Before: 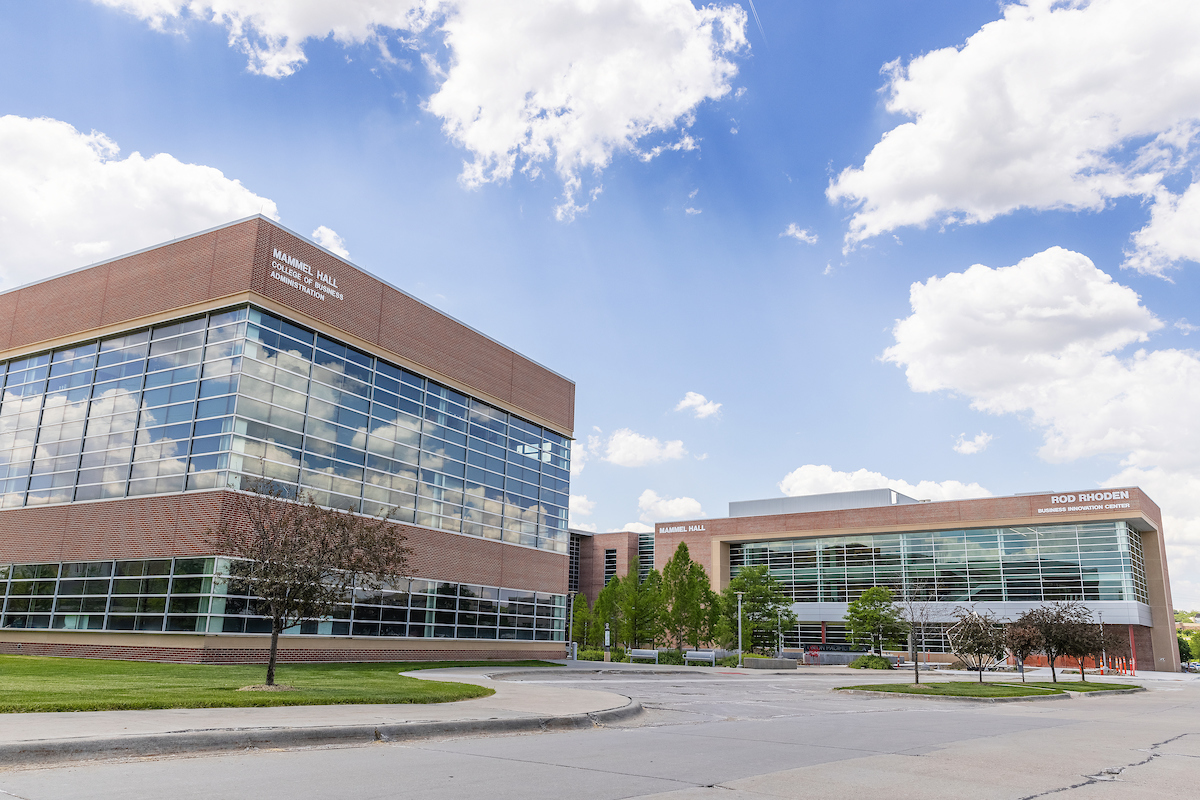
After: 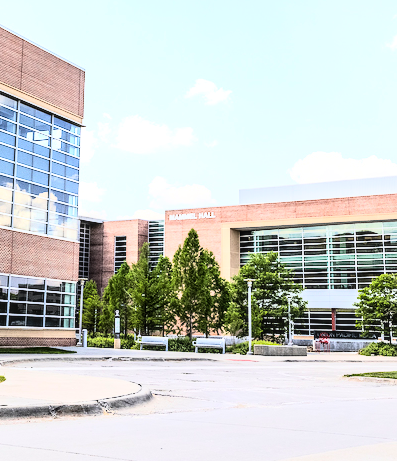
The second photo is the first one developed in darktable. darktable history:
crop: left 40.878%, top 39.176%, right 25.993%, bottom 3.081%
local contrast: on, module defaults
tone equalizer: -8 EV -0.417 EV, -7 EV -0.389 EV, -6 EV -0.333 EV, -5 EV -0.222 EV, -3 EV 0.222 EV, -2 EV 0.333 EV, -1 EV 0.389 EV, +0 EV 0.417 EV, edges refinement/feathering 500, mask exposure compensation -1.57 EV, preserve details no
rgb curve: curves: ch0 [(0, 0) (0.21, 0.15) (0.24, 0.21) (0.5, 0.75) (0.75, 0.96) (0.89, 0.99) (1, 1)]; ch1 [(0, 0.02) (0.21, 0.13) (0.25, 0.2) (0.5, 0.67) (0.75, 0.9) (0.89, 0.97) (1, 1)]; ch2 [(0, 0.02) (0.21, 0.13) (0.25, 0.2) (0.5, 0.67) (0.75, 0.9) (0.89, 0.97) (1, 1)], compensate middle gray true
